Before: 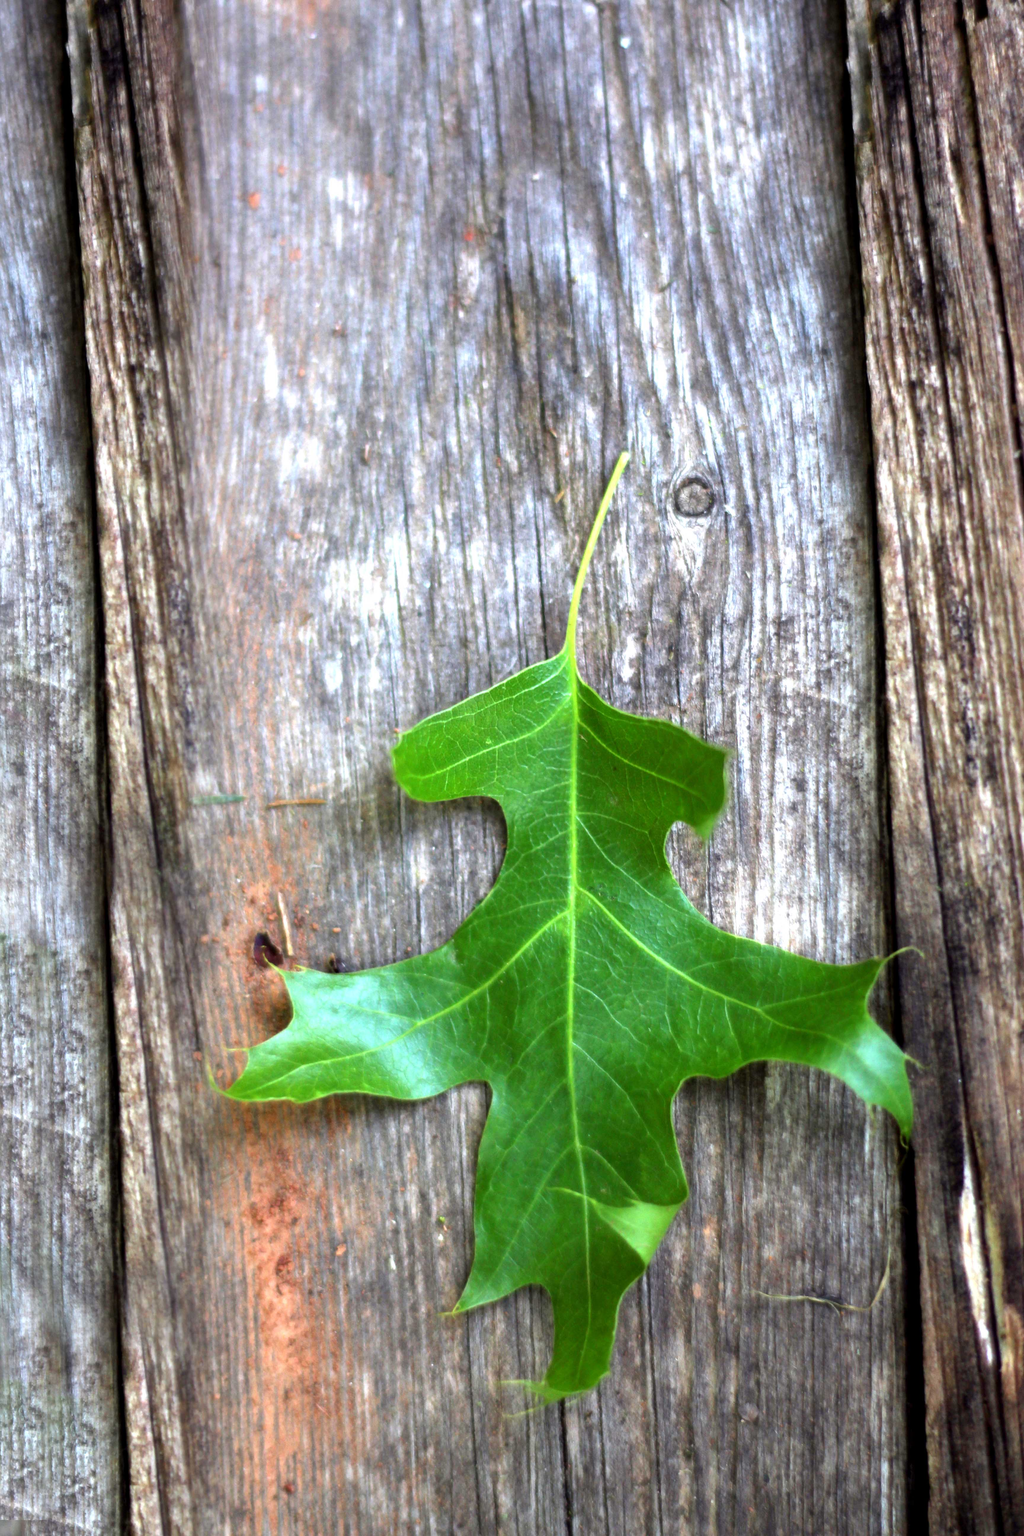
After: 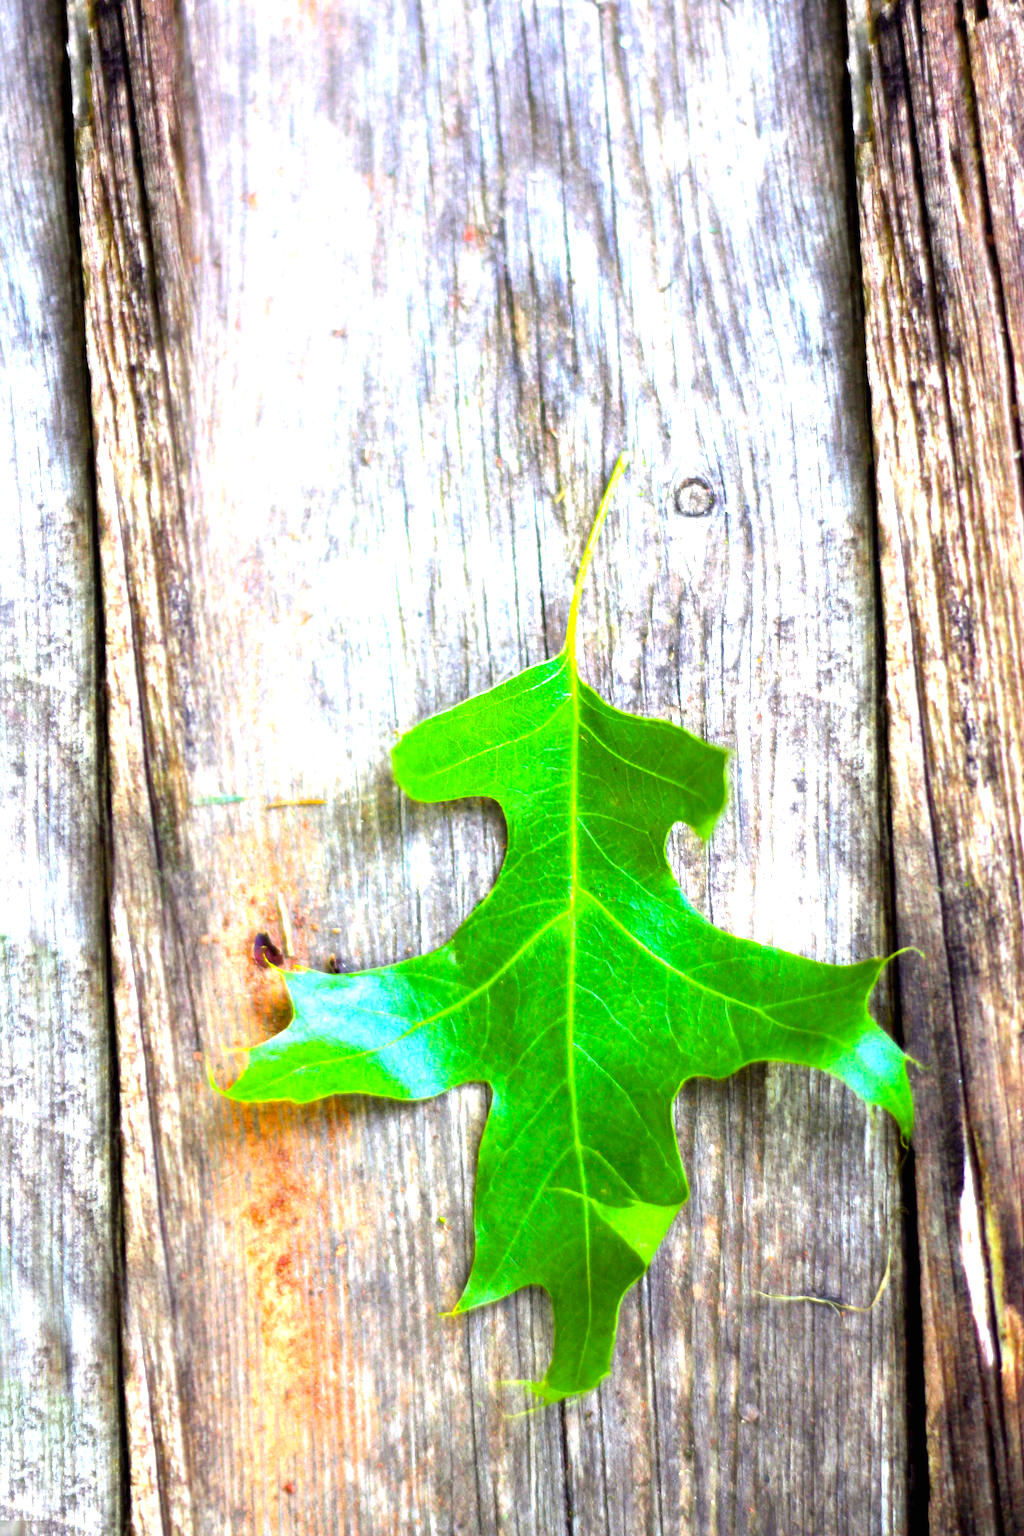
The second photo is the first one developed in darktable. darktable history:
exposure: black level correction 0, exposure 1.2 EV, compensate exposure bias true, compensate highlight preservation false
color balance rgb: linear chroma grading › global chroma 15%, perceptual saturation grading › global saturation 30%
